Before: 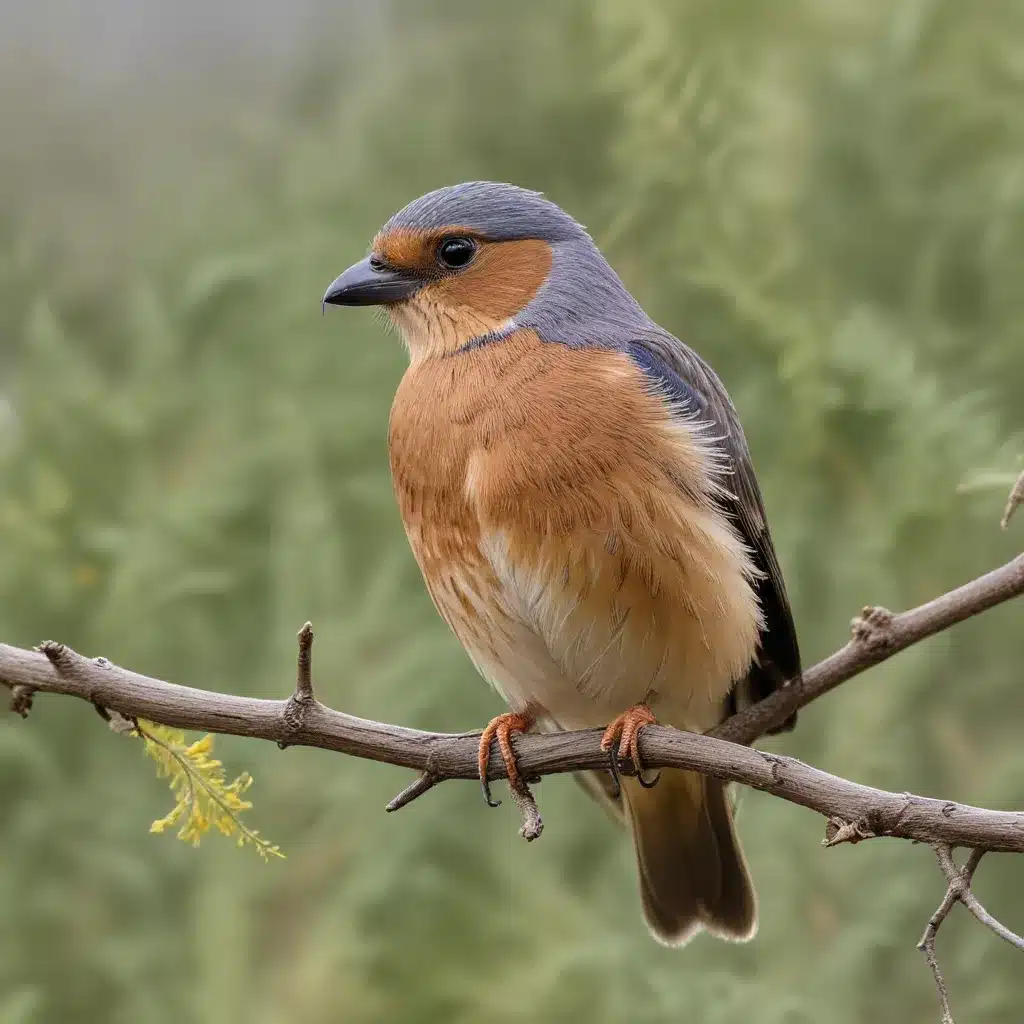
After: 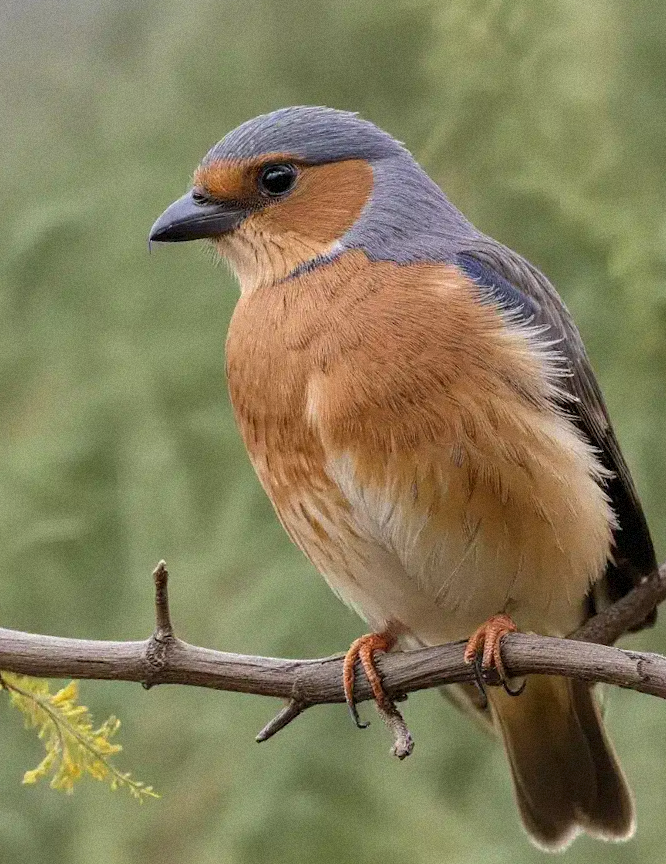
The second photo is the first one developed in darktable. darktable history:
grain: mid-tones bias 0%
crop and rotate: left 14.436%, right 18.898%
rotate and perspective: rotation -5°, crop left 0.05, crop right 0.952, crop top 0.11, crop bottom 0.89
